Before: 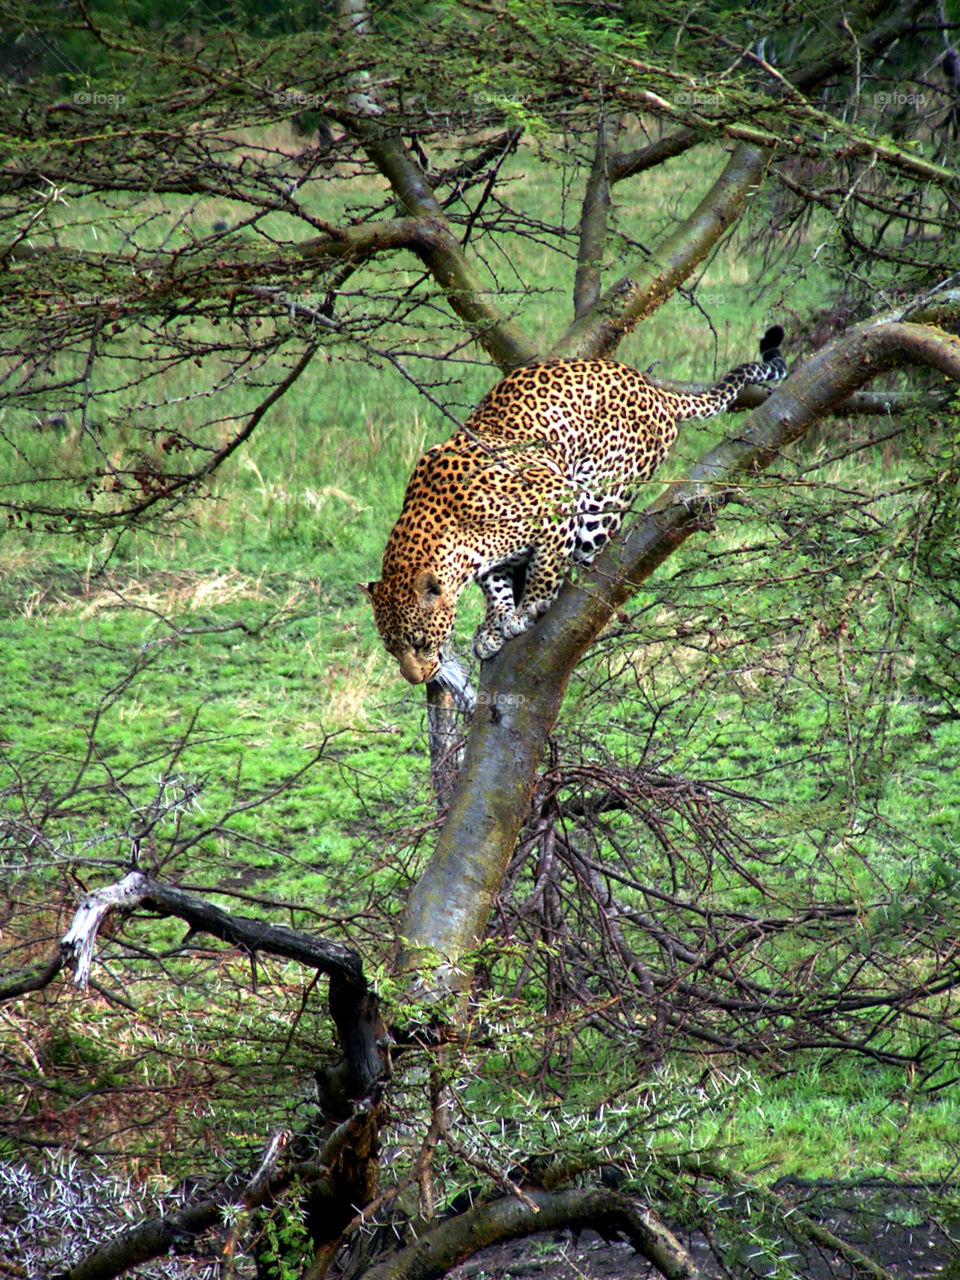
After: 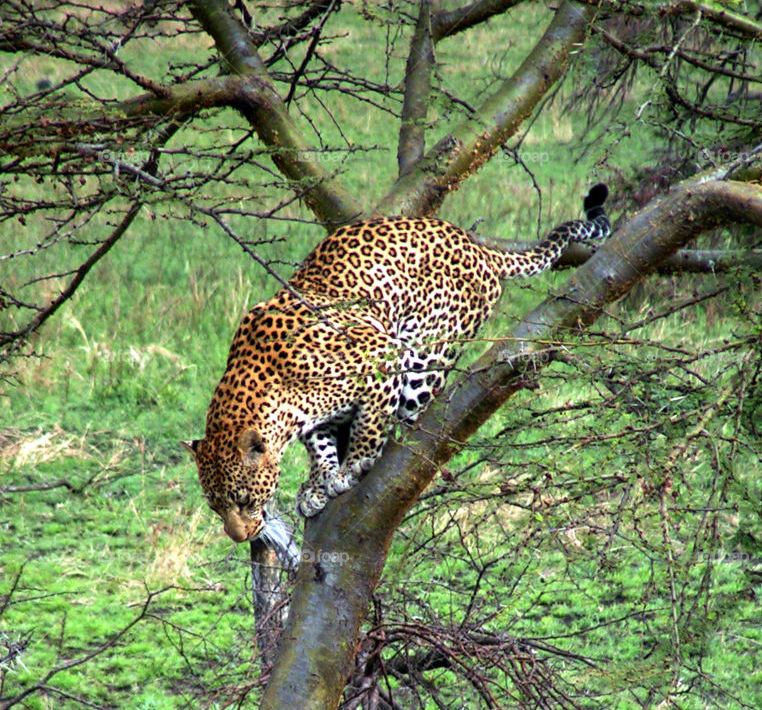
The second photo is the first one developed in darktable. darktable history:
crop: left 18.366%, top 11.098%, right 2.224%, bottom 33.394%
